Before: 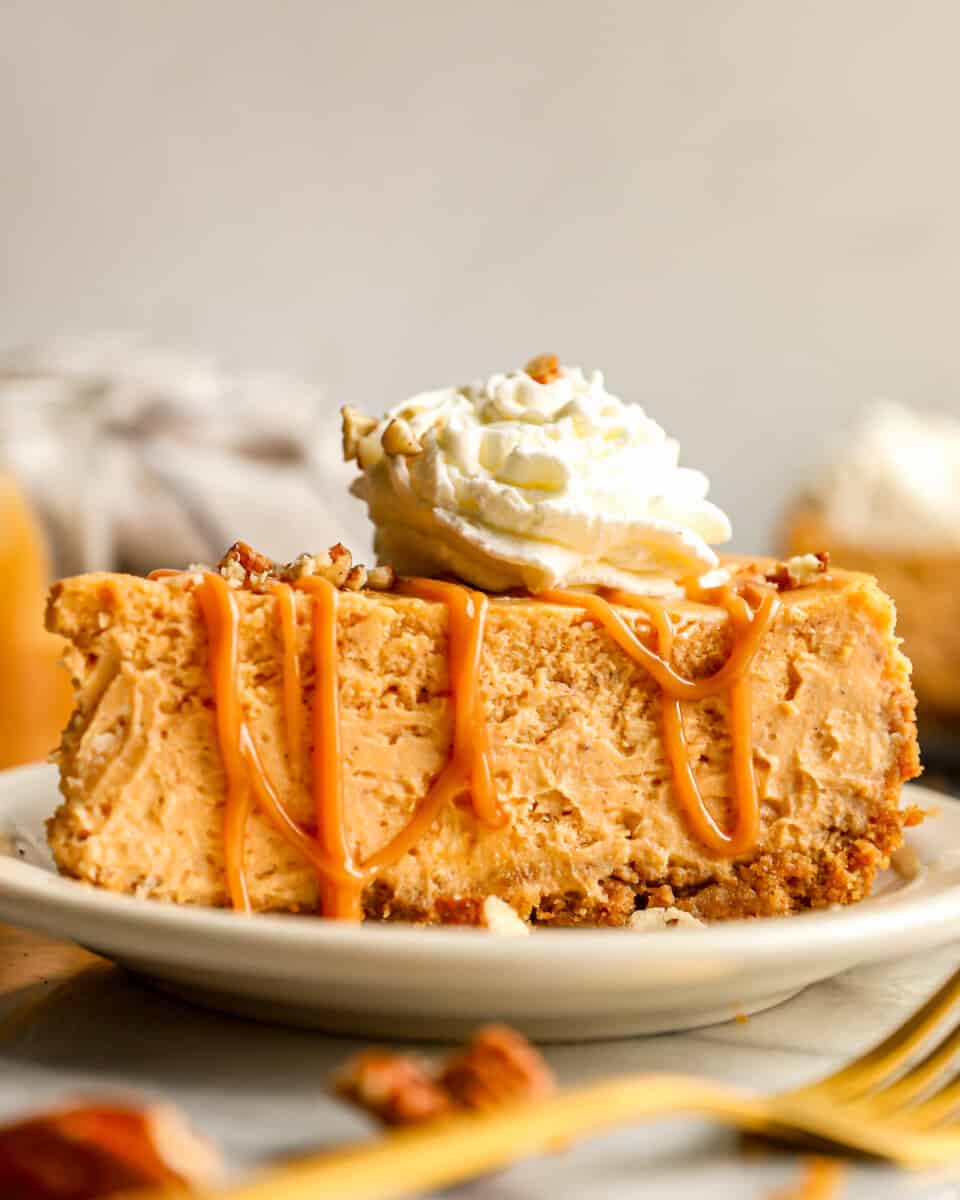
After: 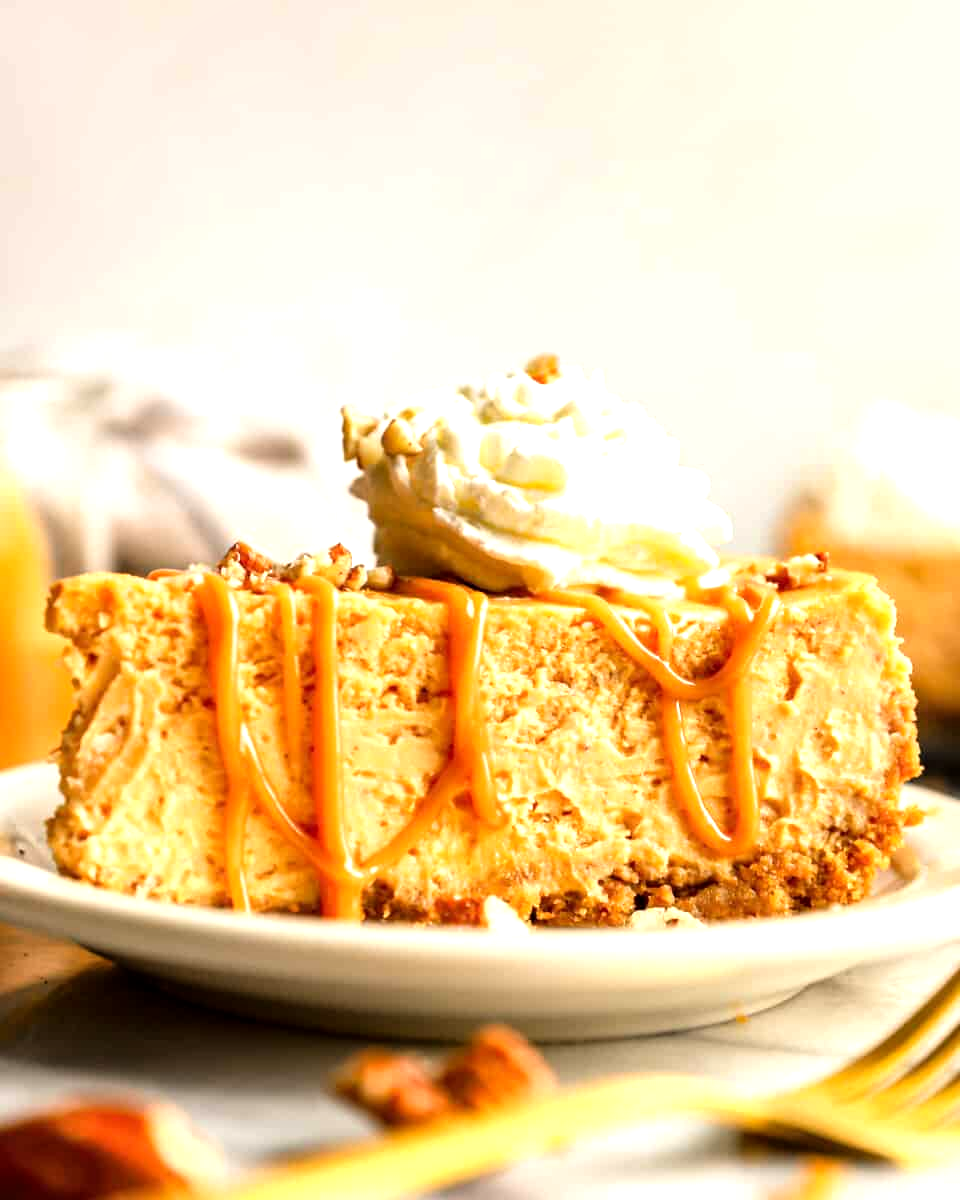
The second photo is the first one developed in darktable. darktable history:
tone equalizer: -8 EV -0.778 EV, -7 EV -0.729 EV, -6 EV -0.577 EV, -5 EV -0.422 EV, -3 EV 0.368 EV, -2 EV 0.6 EV, -1 EV 0.697 EV, +0 EV 0.744 EV
contrast equalizer: y [[0.518, 0.517, 0.501, 0.5, 0.5, 0.5], [0.5 ×6], [0.5 ×6], [0 ×6], [0 ×6]]
